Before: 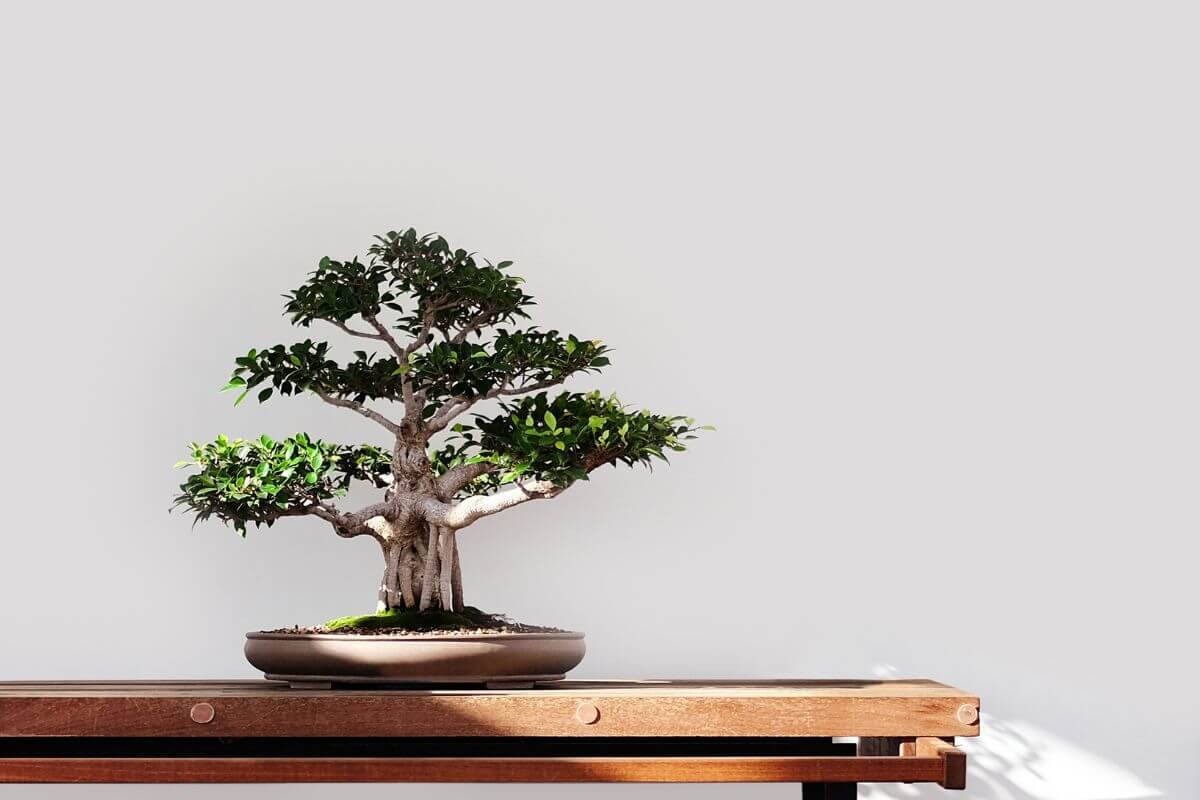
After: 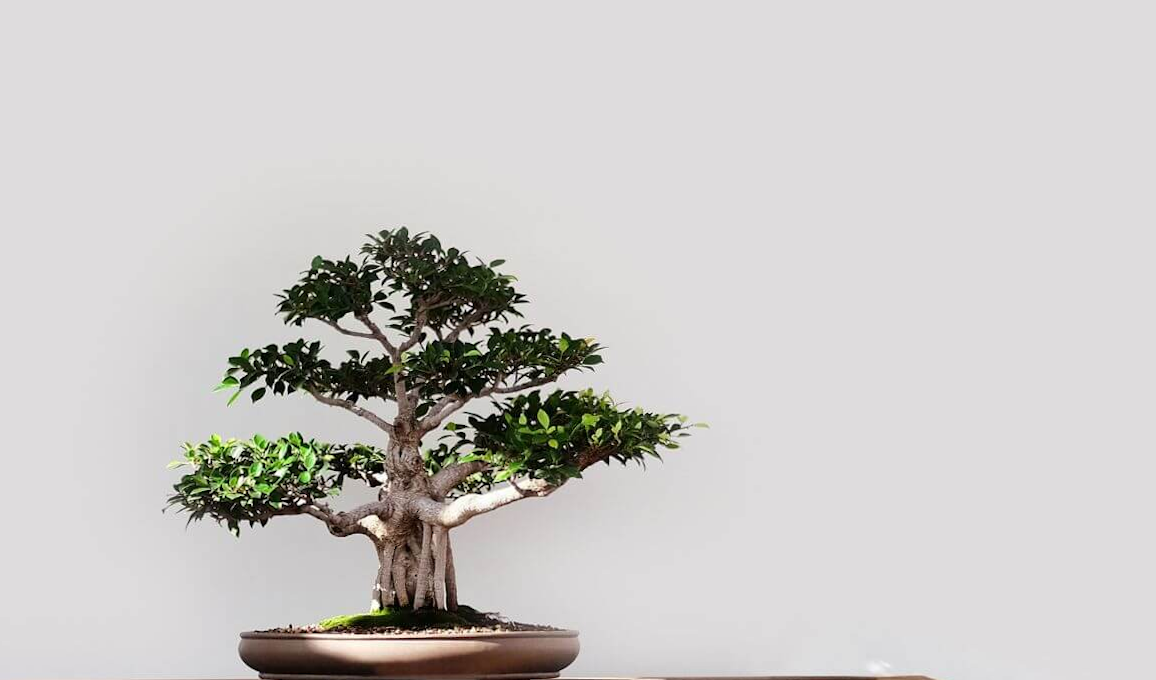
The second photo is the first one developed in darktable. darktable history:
crop and rotate: angle 0.274°, left 0.263%, right 2.692%, bottom 14.286%
